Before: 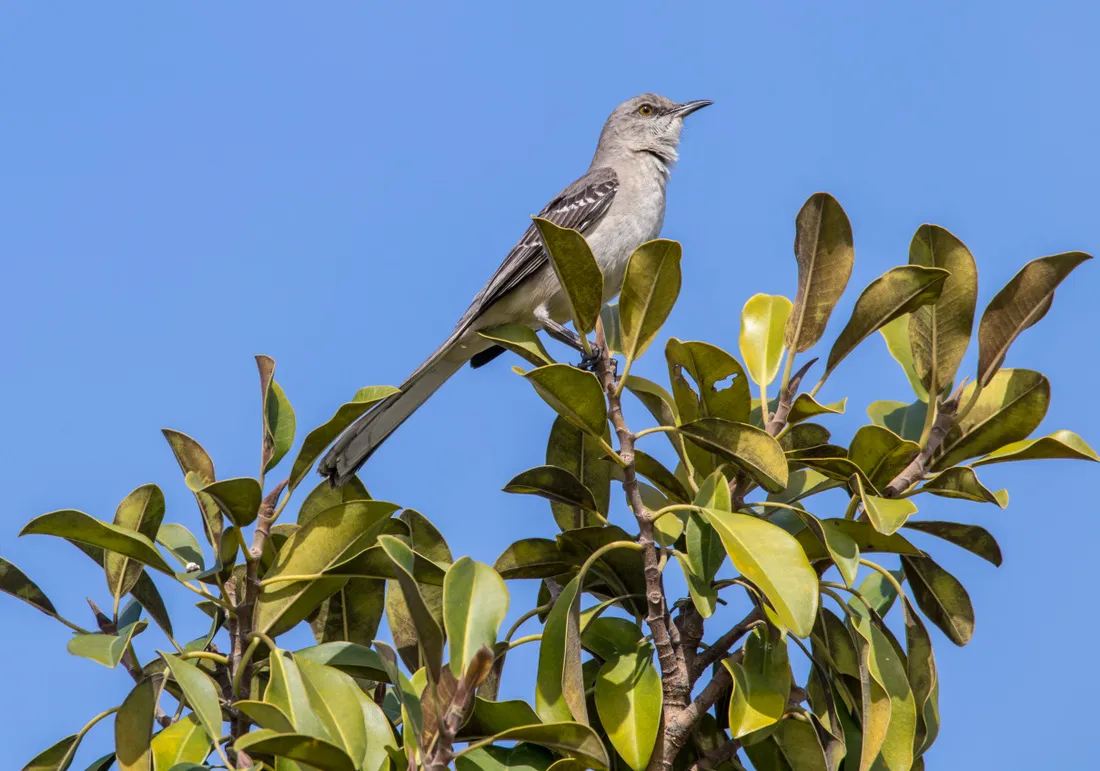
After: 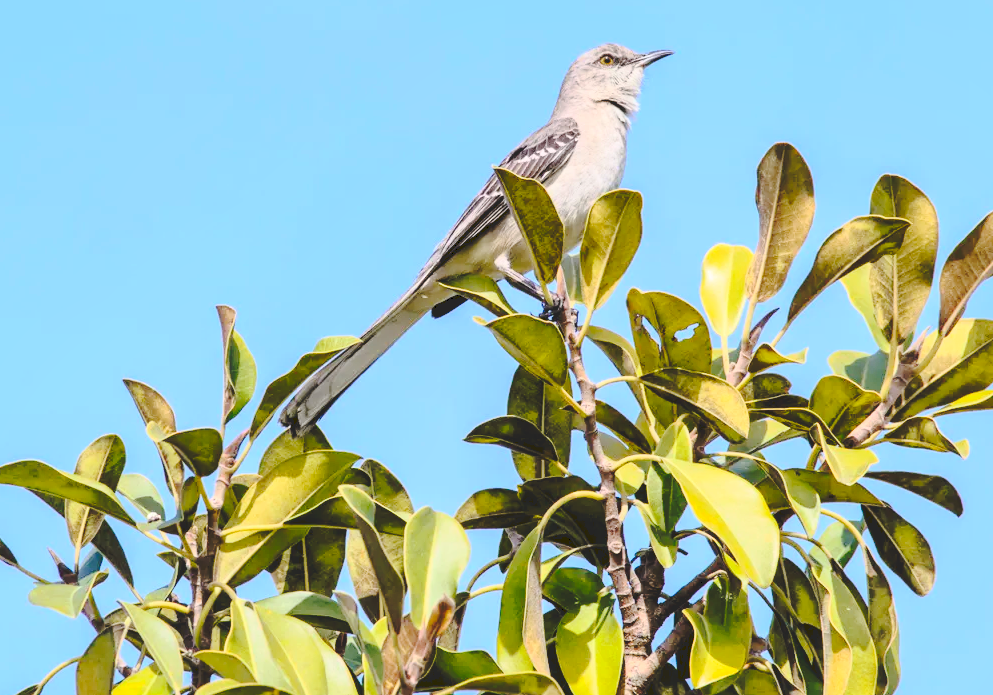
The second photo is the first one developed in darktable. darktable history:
contrast brightness saturation: contrast 0.096, brightness 0.01, saturation 0.021
base curve: curves: ch0 [(0, 0) (0, 0.001) (0.001, 0.001) (0.004, 0.002) (0.007, 0.004) (0.015, 0.013) (0.033, 0.045) (0.052, 0.096) (0.075, 0.17) (0.099, 0.241) (0.163, 0.42) (0.219, 0.55) (0.259, 0.616) (0.327, 0.722) (0.365, 0.765) (0.522, 0.873) (0.547, 0.881) (0.689, 0.919) (0.826, 0.952) (1, 1)]
crop: left 3.596%, top 6.489%, right 6.114%, bottom 3.322%
tone curve: curves: ch0 [(0, 0) (0.003, 0.096) (0.011, 0.097) (0.025, 0.096) (0.044, 0.099) (0.069, 0.109) (0.1, 0.129) (0.136, 0.149) (0.177, 0.176) (0.224, 0.22) (0.277, 0.288) (0.335, 0.385) (0.399, 0.49) (0.468, 0.581) (0.543, 0.661) (0.623, 0.729) (0.709, 0.79) (0.801, 0.849) (0.898, 0.912) (1, 1)], preserve colors none
shadows and highlights: on, module defaults
